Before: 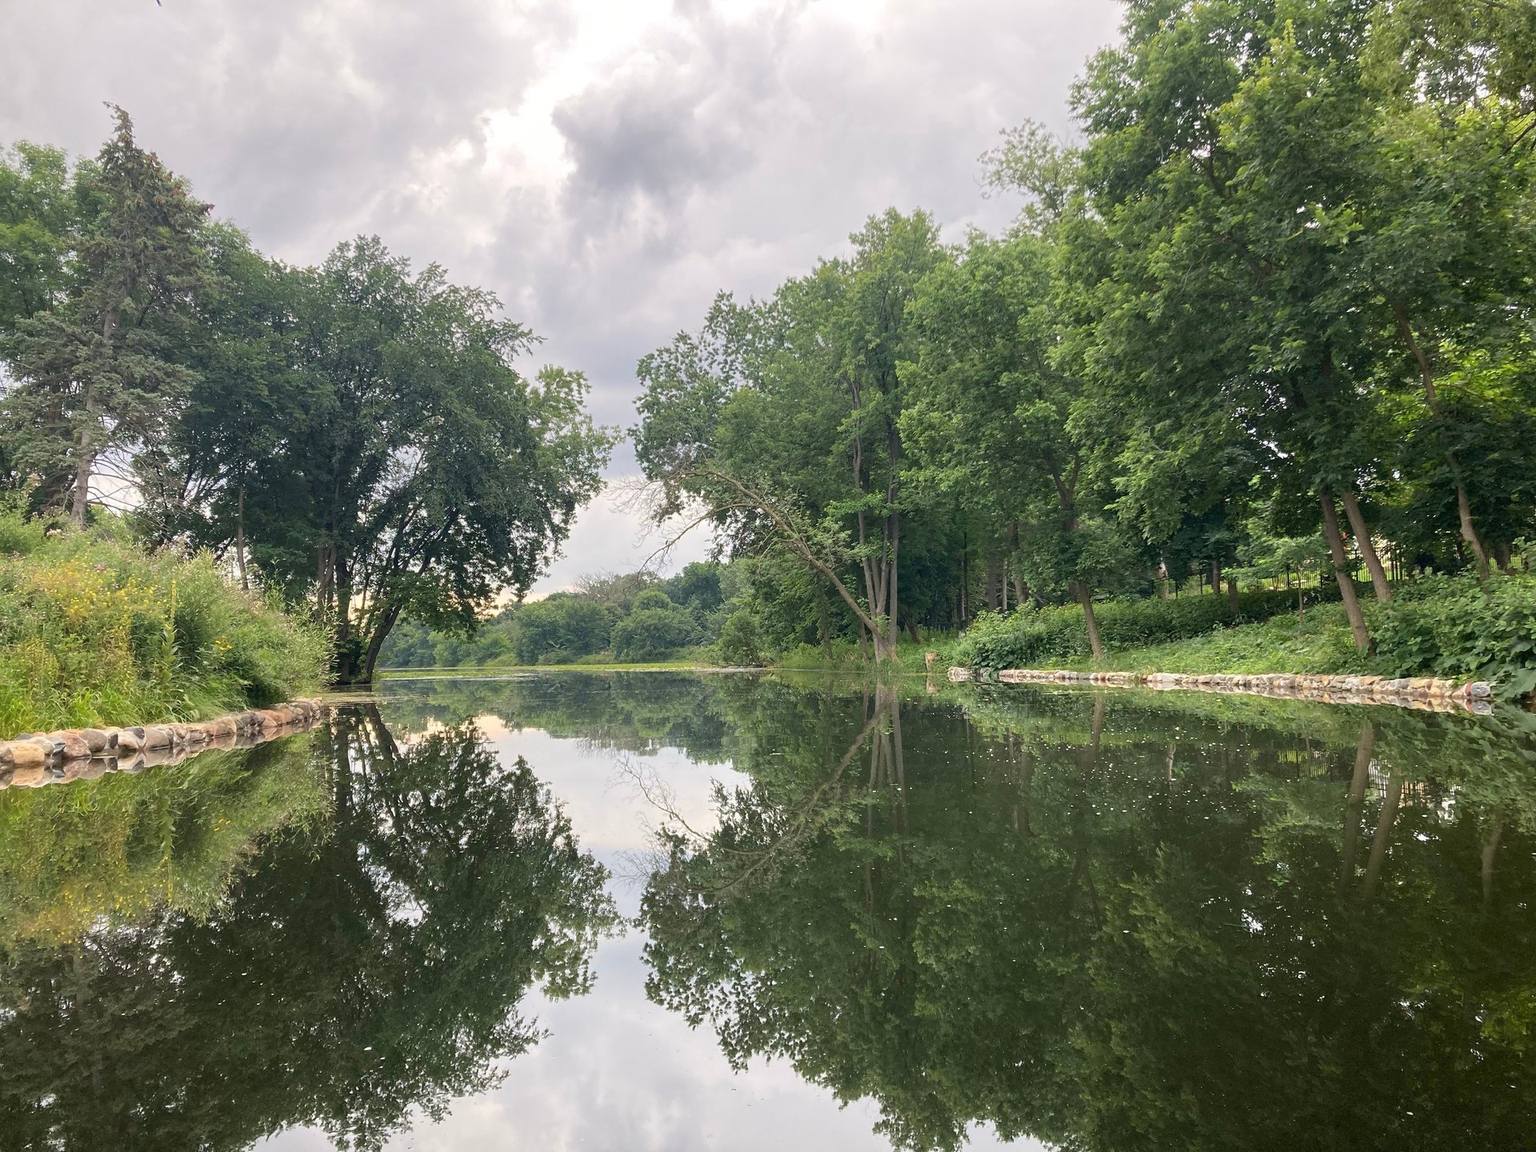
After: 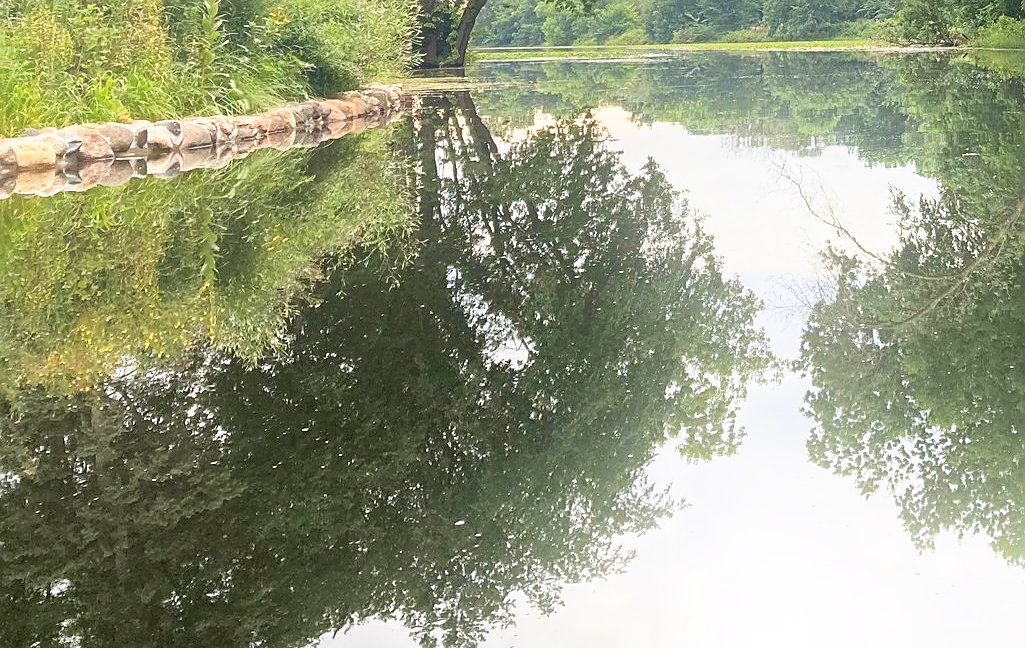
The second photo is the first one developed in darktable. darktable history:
sharpen: on, module defaults
crop and rotate: top 54.778%, right 46.61%, bottom 0.159%
bloom: on, module defaults
shadows and highlights: radius 108.52, shadows 44.07, highlights -67.8, low approximation 0.01, soften with gaussian
contrast brightness saturation: contrast 0.03, brightness -0.04
base curve: curves: ch0 [(0, 0) (0.579, 0.807) (1, 1)], preserve colors none
